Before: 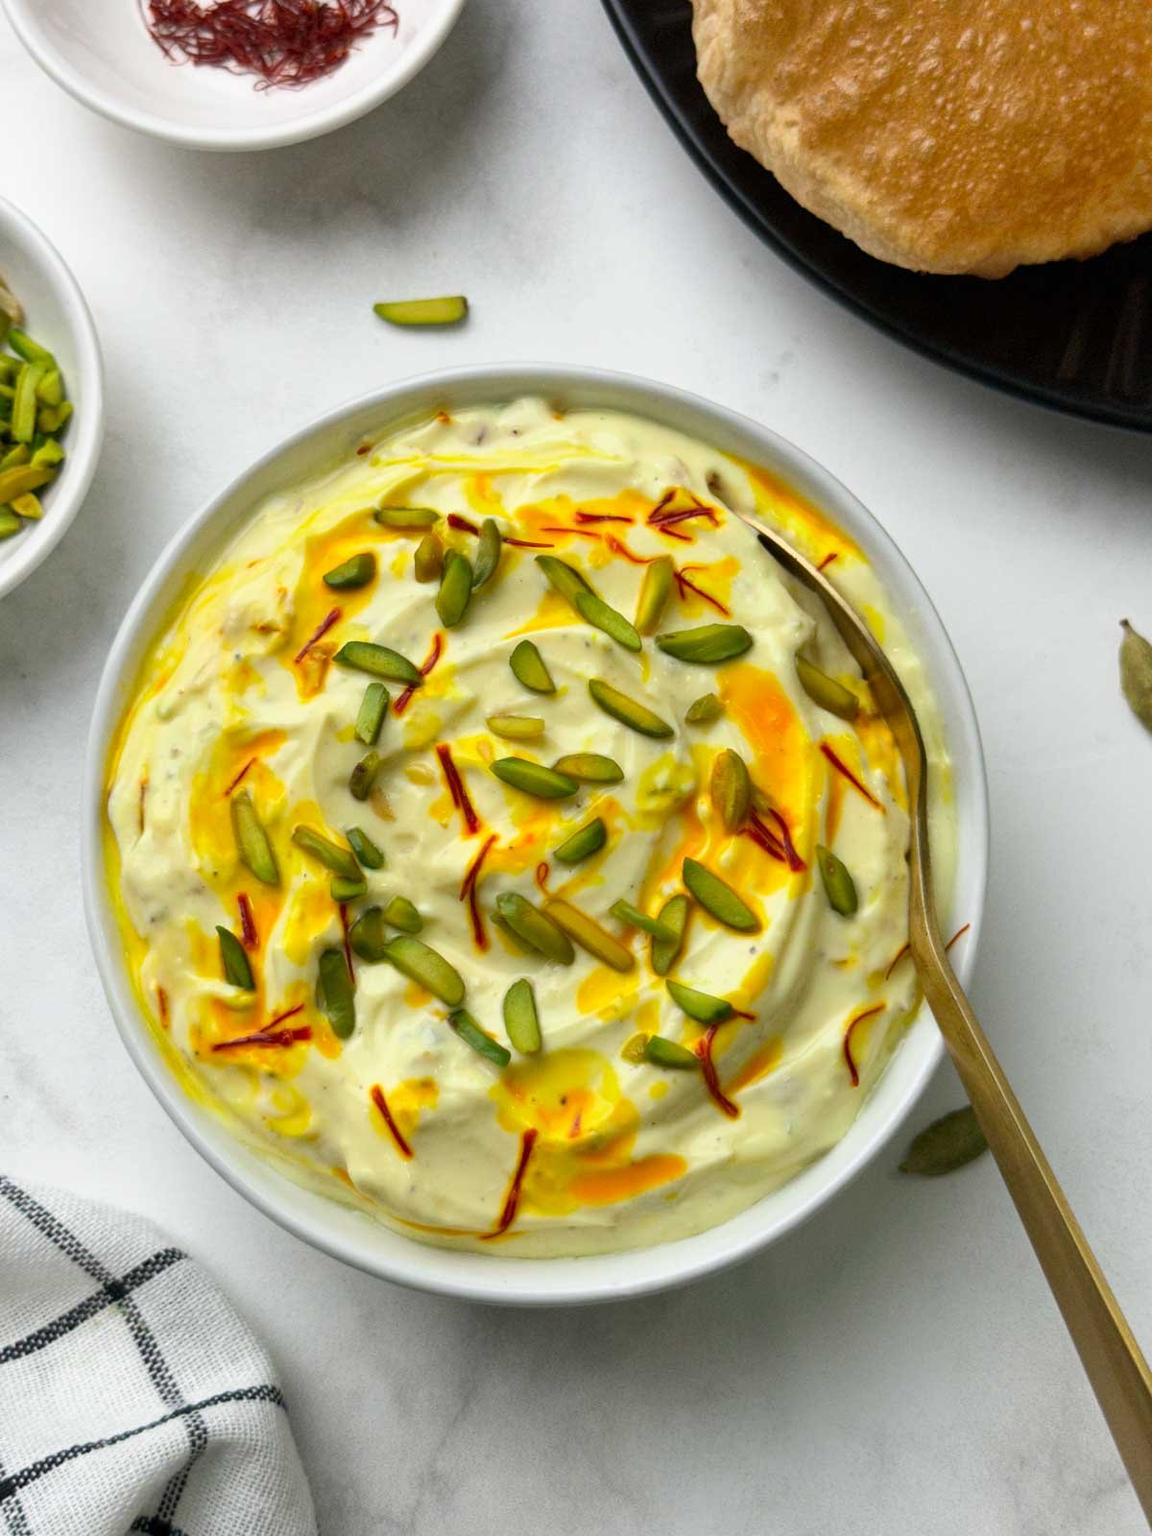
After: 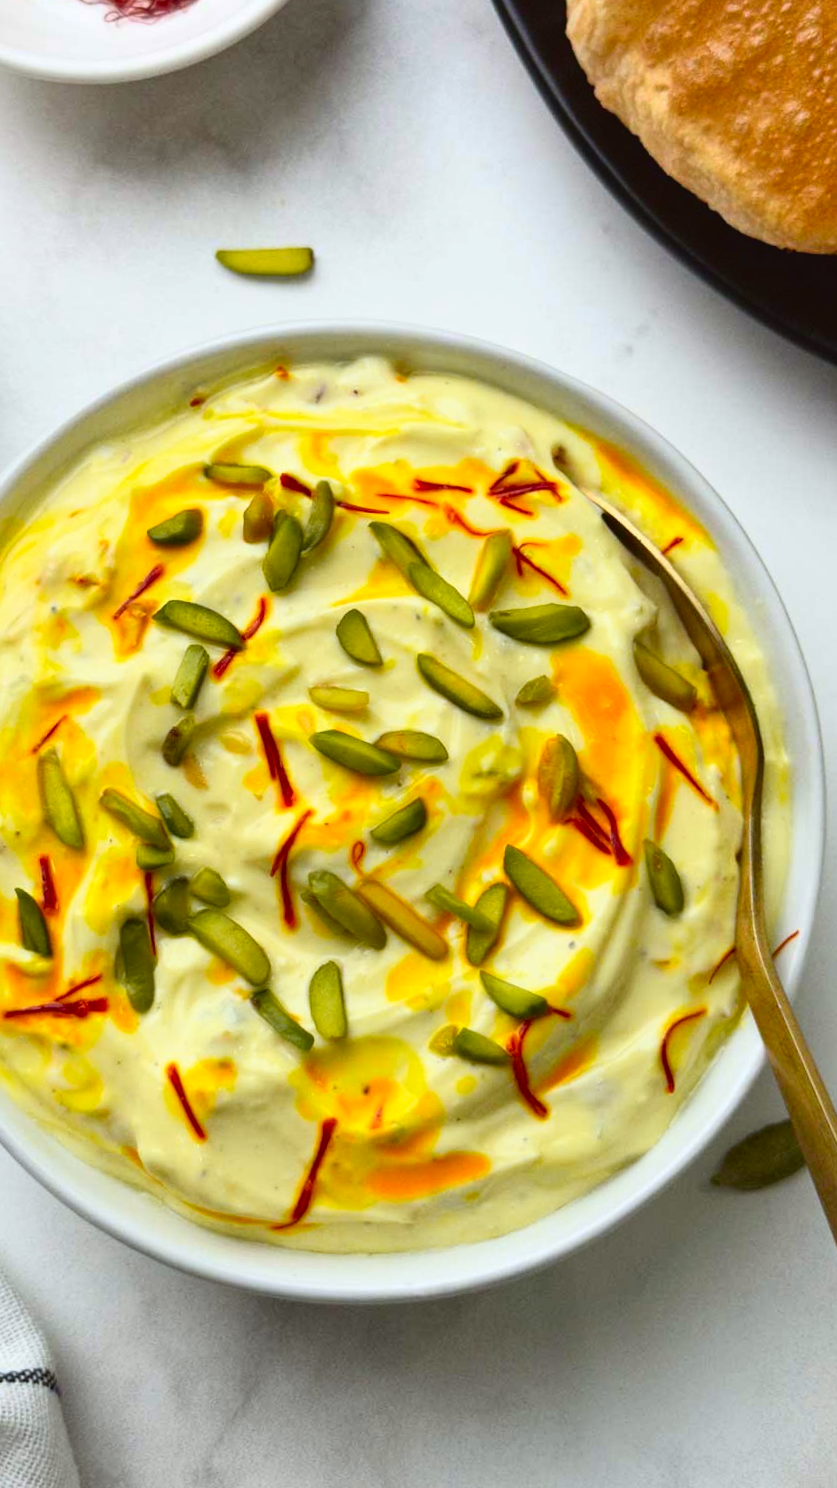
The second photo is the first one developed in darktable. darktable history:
tone curve: curves: ch0 [(0, 0.036) (0.119, 0.115) (0.461, 0.479) (0.715, 0.767) (0.817, 0.865) (1, 0.998)]; ch1 [(0, 0) (0.377, 0.416) (0.44, 0.461) (0.487, 0.49) (0.514, 0.525) (0.538, 0.561) (0.67, 0.713) (1, 1)]; ch2 [(0, 0) (0.38, 0.405) (0.463, 0.445) (0.492, 0.486) (0.529, 0.533) (0.578, 0.59) (0.653, 0.698) (1, 1)], color space Lab, independent channels, preserve colors none
crop and rotate: angle -3.27°, left 14.277%, top 0.028%, right 10.766%, bottom 0.028%
color correction: highlights a* -2.73, highlights b* -2.09, shadows a* 2.41, shadows b* 2.73
